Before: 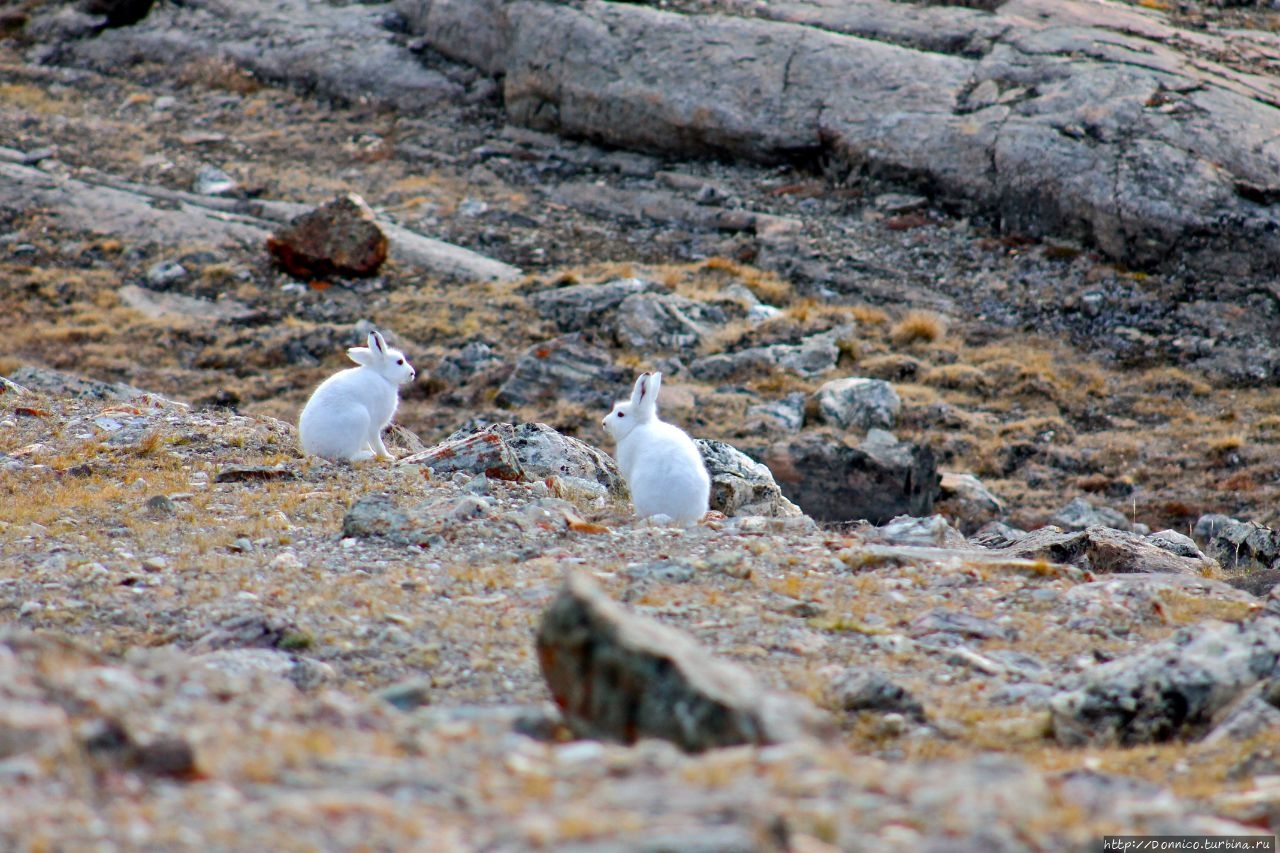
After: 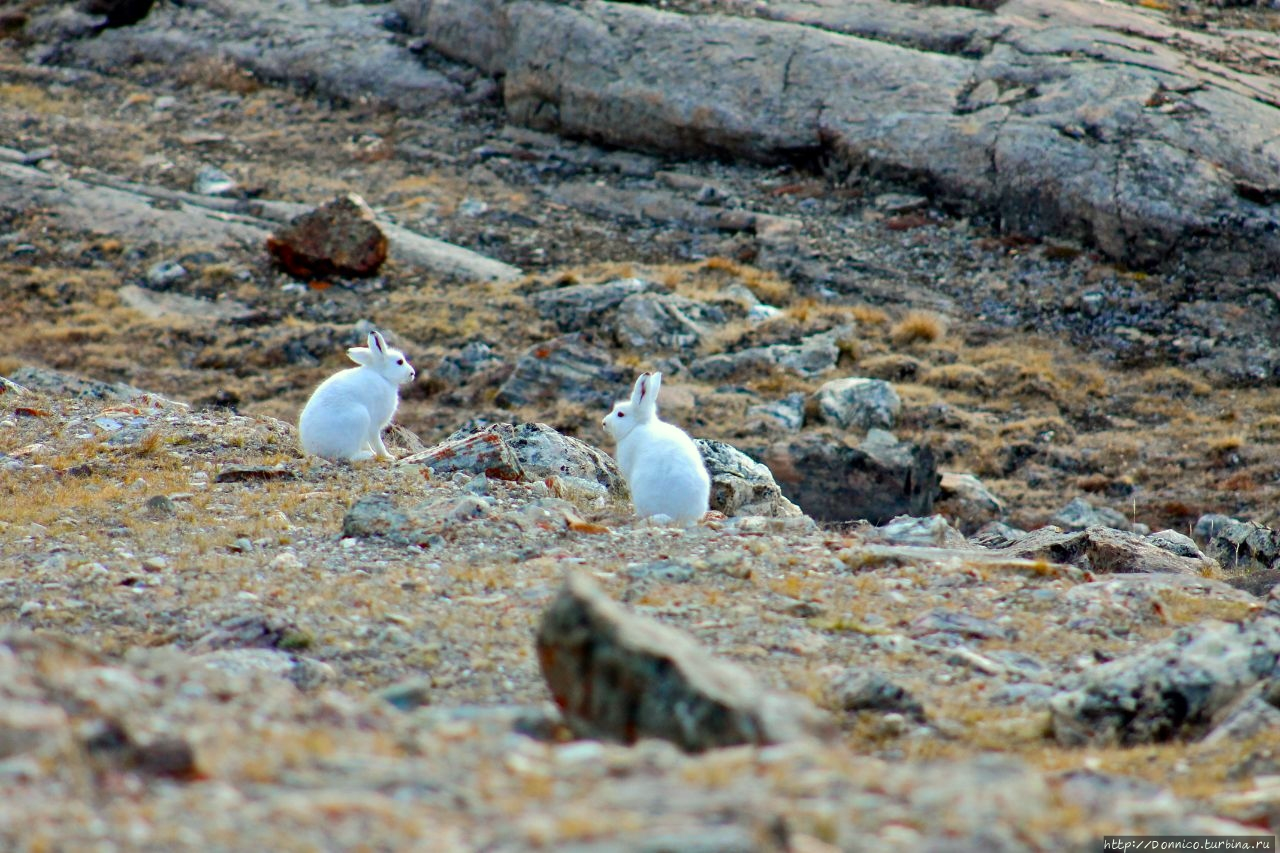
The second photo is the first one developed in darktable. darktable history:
color zones: curves: ch1 [(0.25, 0.5) (0.747, 0.71)]
color correction: highlights a* -4.73, highlights b* 5.06, saturation 0.97
